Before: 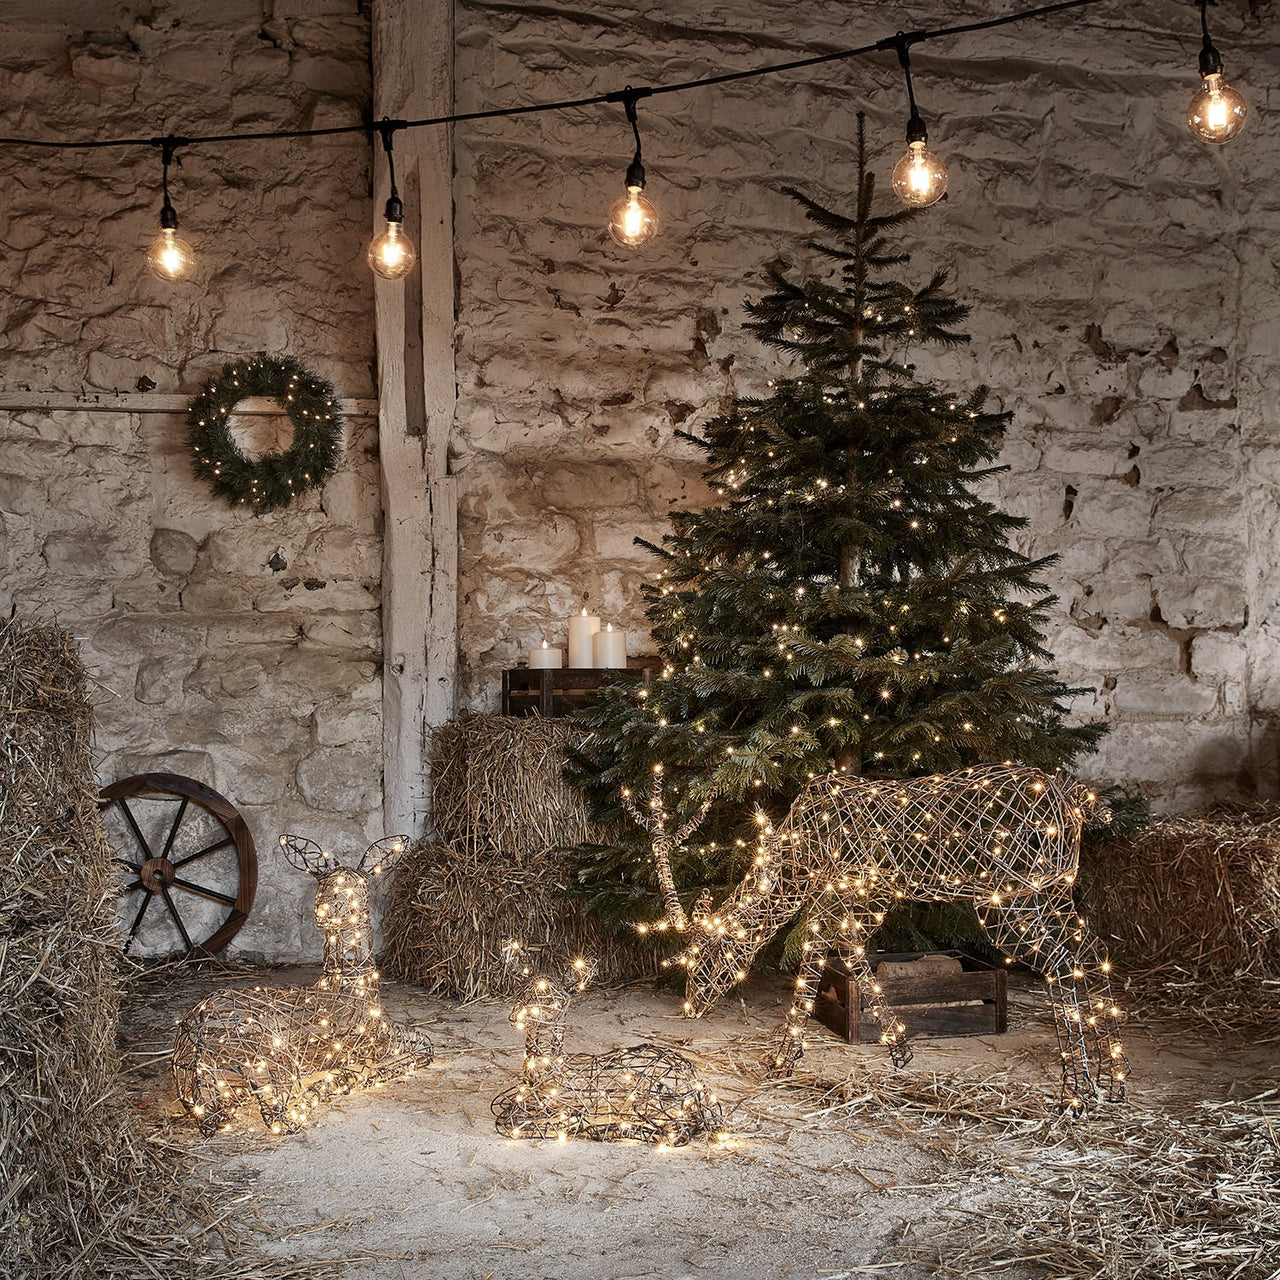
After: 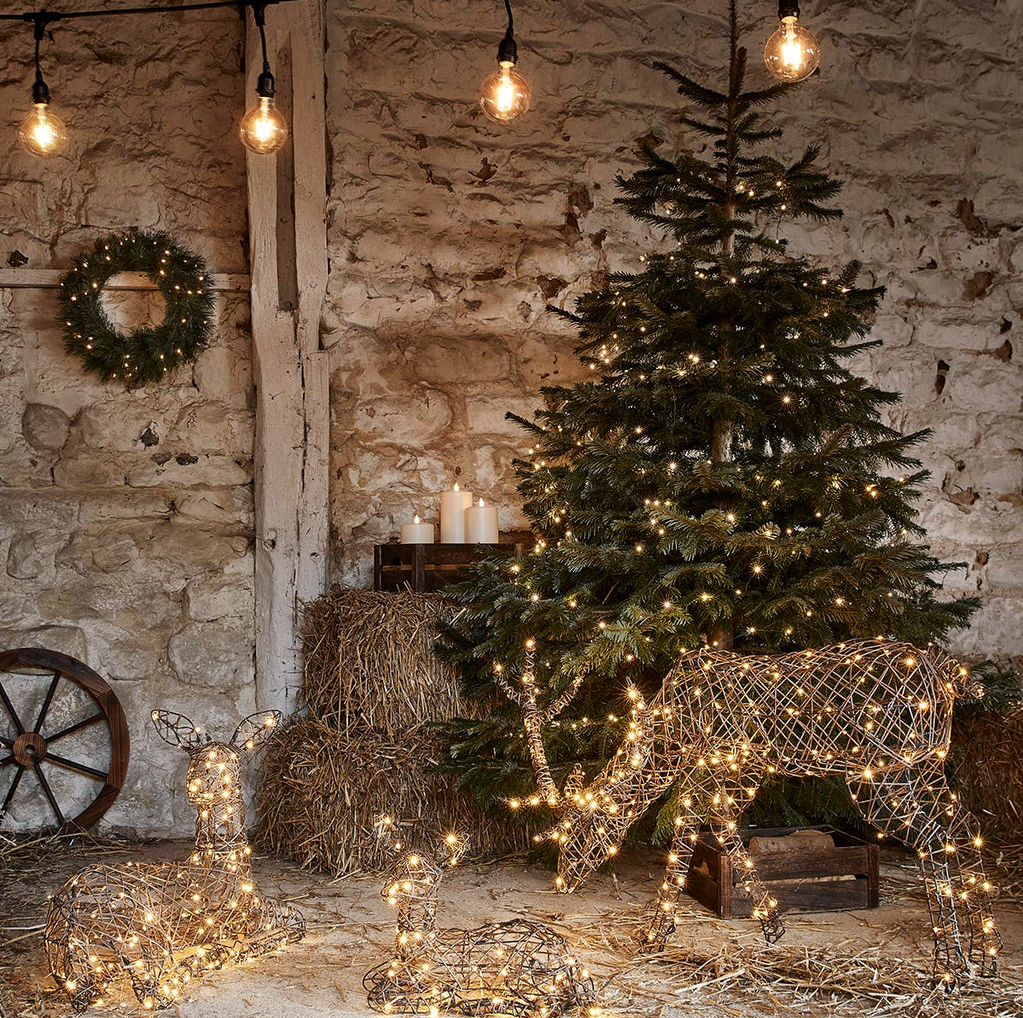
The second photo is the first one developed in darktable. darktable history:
crop and rotate: left 10.022%, top 9.825%, right 10.035%, bottom 10.604%
contrast brightness saturation: brightness -0.02, saturation 0.349
